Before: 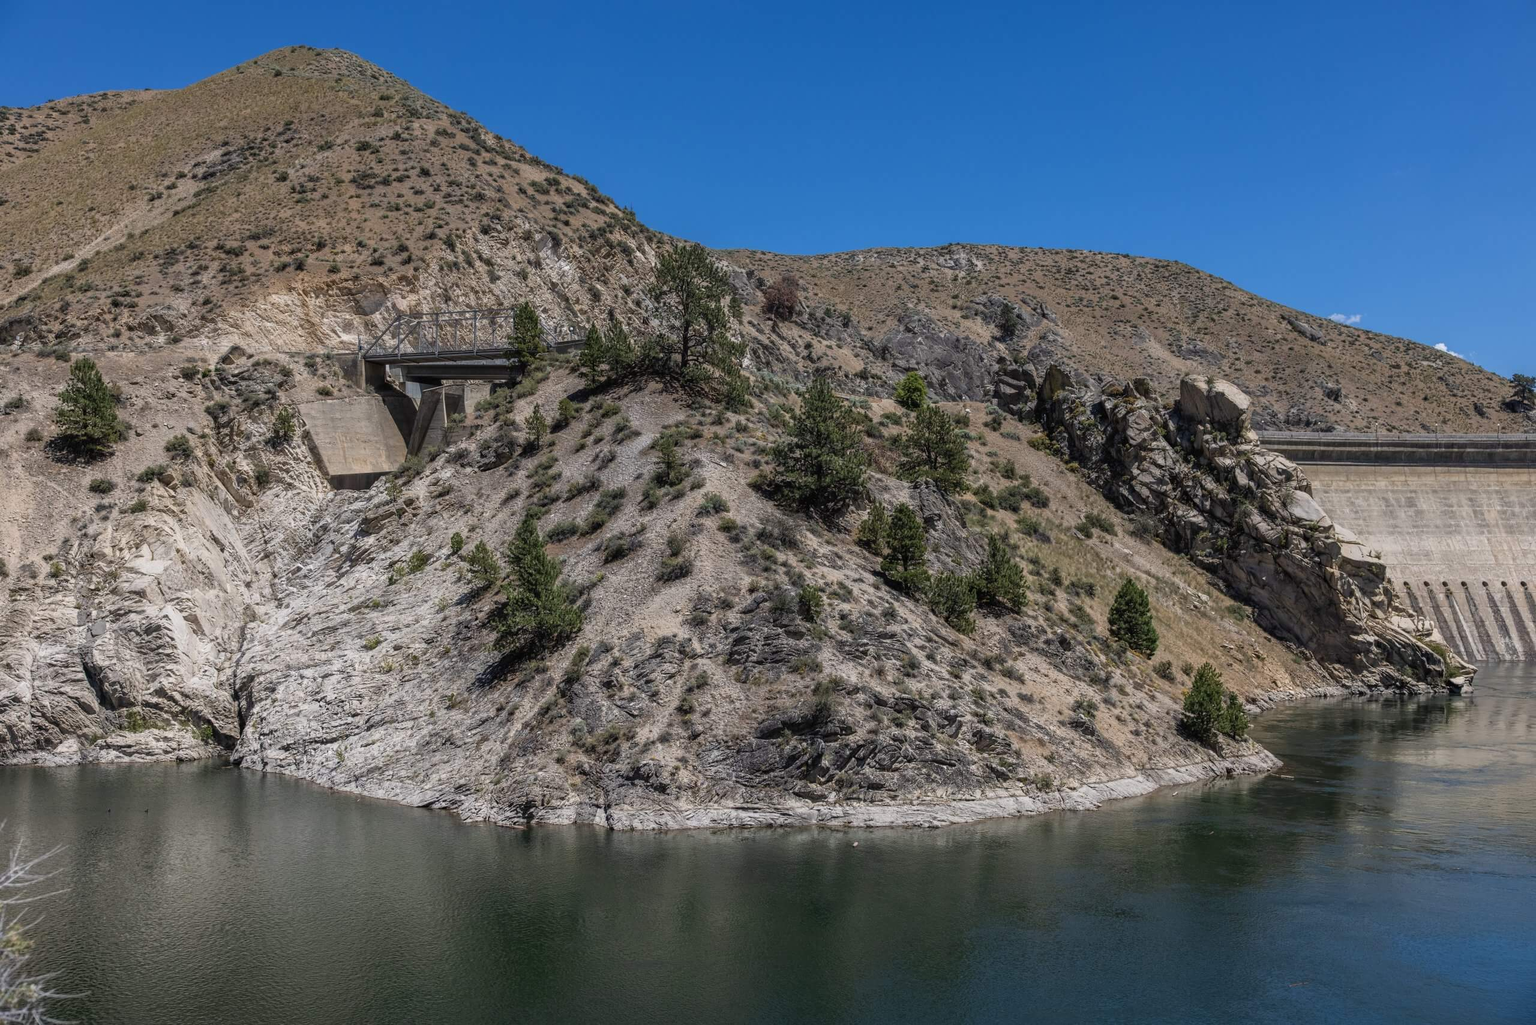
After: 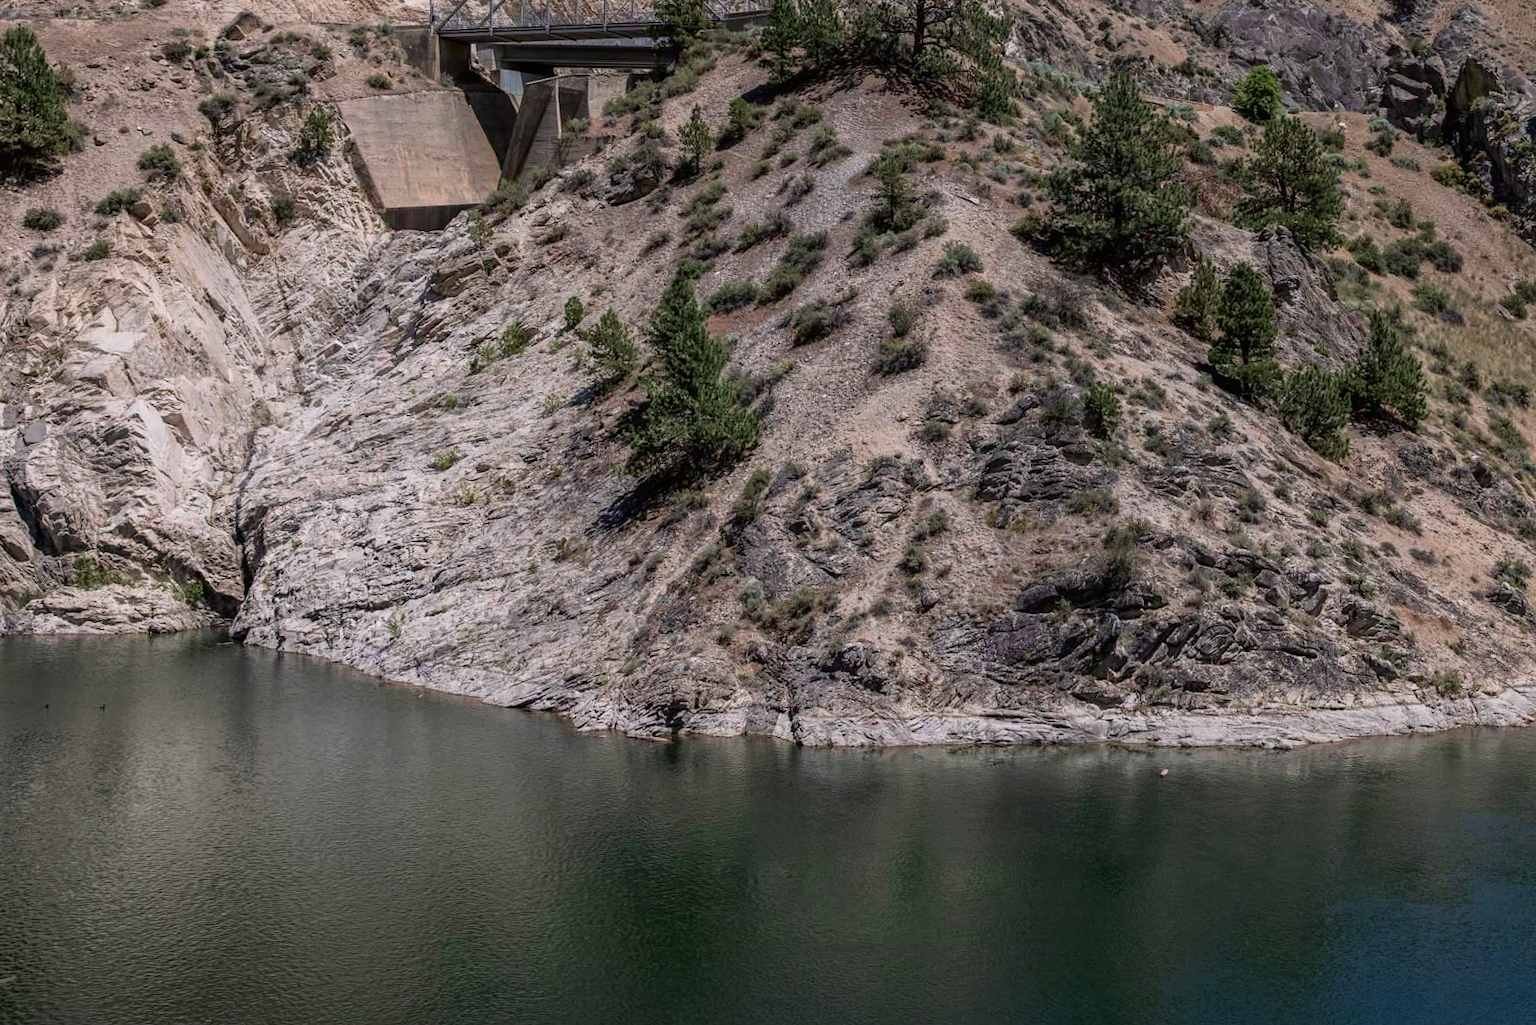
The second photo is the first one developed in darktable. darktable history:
tone curve: curves: ch0 [(0, 0) (0.059, 0.027) (0.162, 0.125) (0.304, 0.279) (0.547, 0.532) (0.828, 0.815) (1, 0.983)]; ch1 [(0, 0) (0.23, 0.166) (0.34, 0.298) (0.371, 0.334) (0.435, 0.408) (0.477, 0.469) (0.499, 0.498) (0.529, 0.544) (0.559, 0.587) (0.743, 0.798) (1, 1)]; ch2 [(0, 0) (0.431, 0.414) (0.498, 0.503) (0.524, 0.531) (0.568, 0.567) (0.6, 0.597) (0.643, 0.631) (0.74, 0.721) (1, 1)], color space Lab, independent channels, preserve colors none
crop and rotate: angle -0.82°, left 3.85%, top 31.828%, right 27.992%
white balance: red 1.009, blue 1.027
